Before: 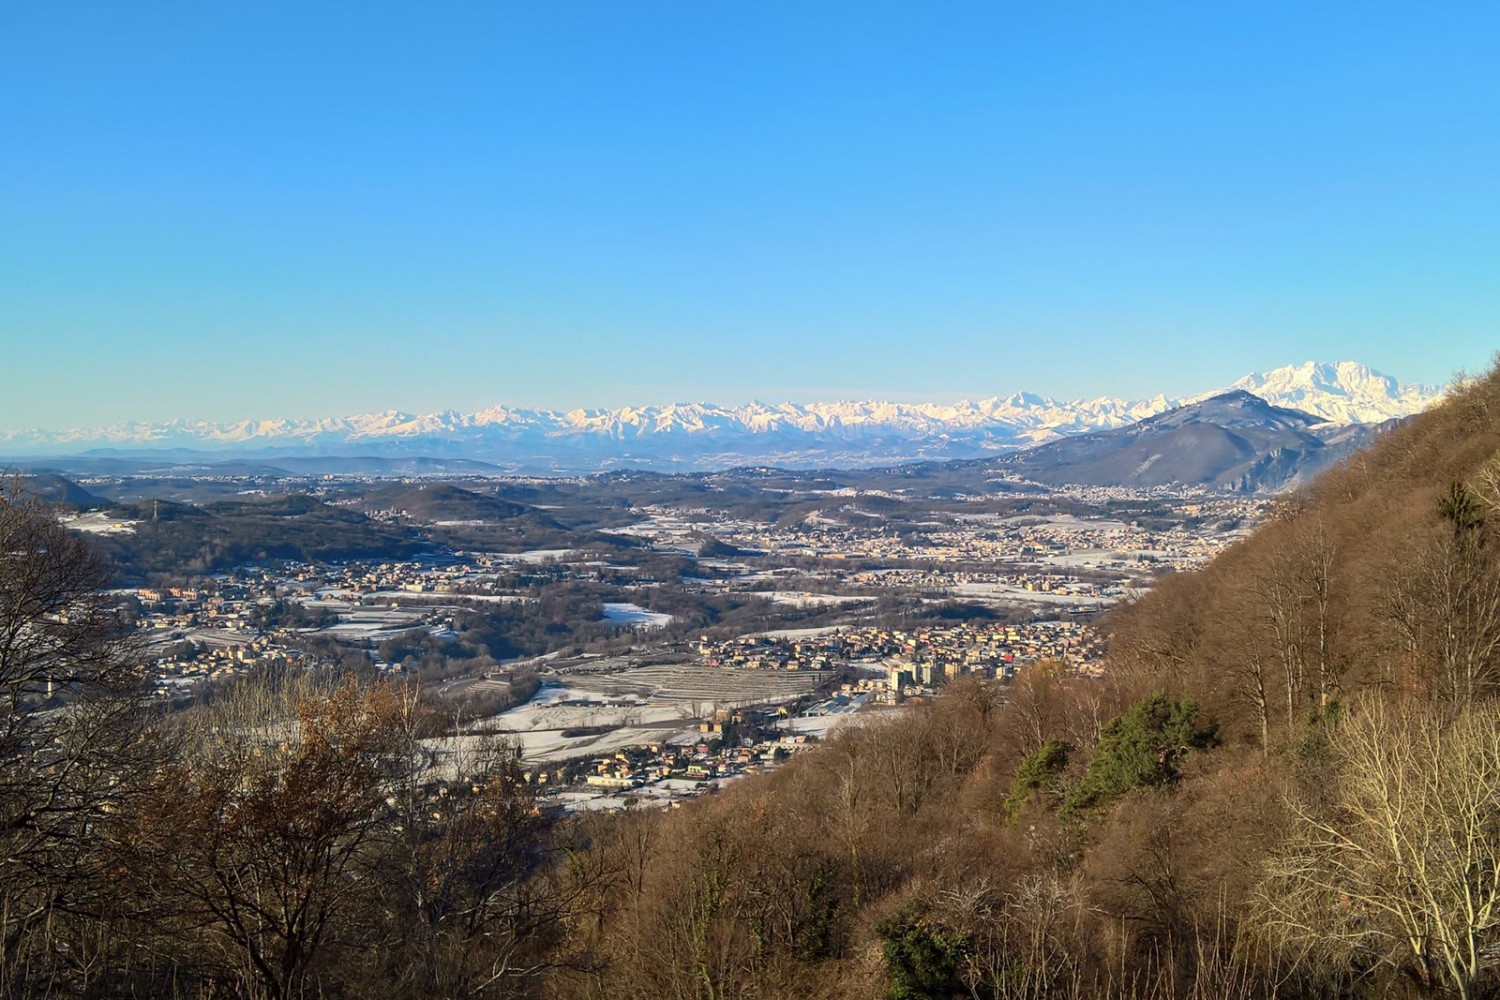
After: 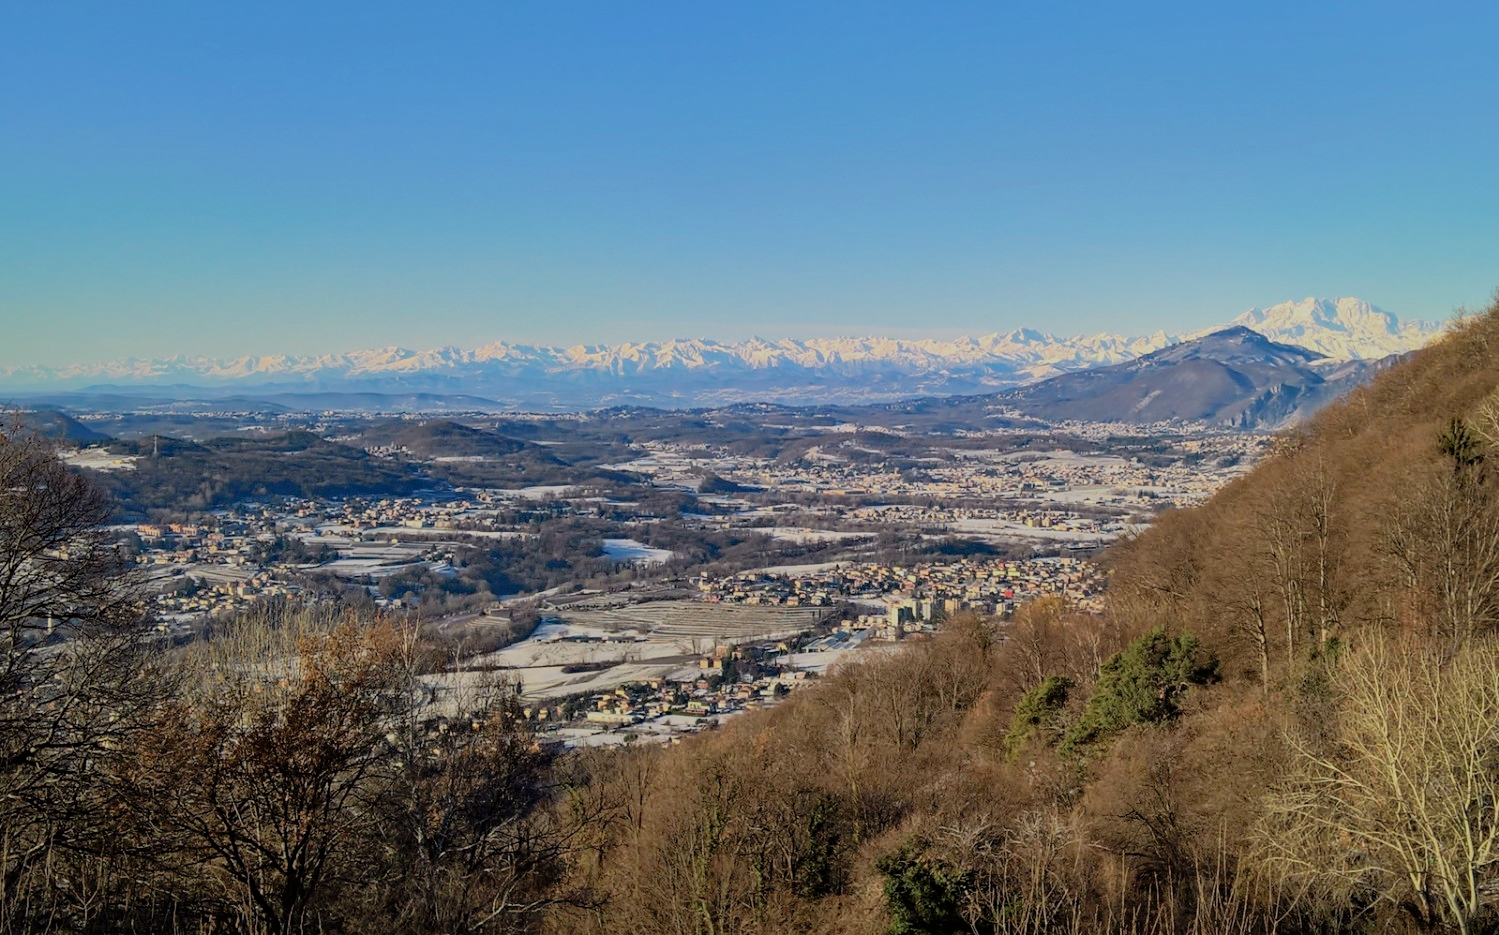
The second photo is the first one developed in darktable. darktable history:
crop and rotate: top 6.473%
filmic rgb: black relative exposure -7.65 EV, white relative exposure 4.56 EV, hardness 3.61
haze removal: compatibility mode true
shadows and highlights: on, module defaults
contrast equalizer: octaves 7, y [[0.5, 0.504, 0.515, 0.527, 0.535, 0.534], [0.5 ×6], [0.491, 0.387, 0.179, 0.068, 0.068, 0.068], [0 ×5, 0.023], [0 ×6]], mix 0.281
